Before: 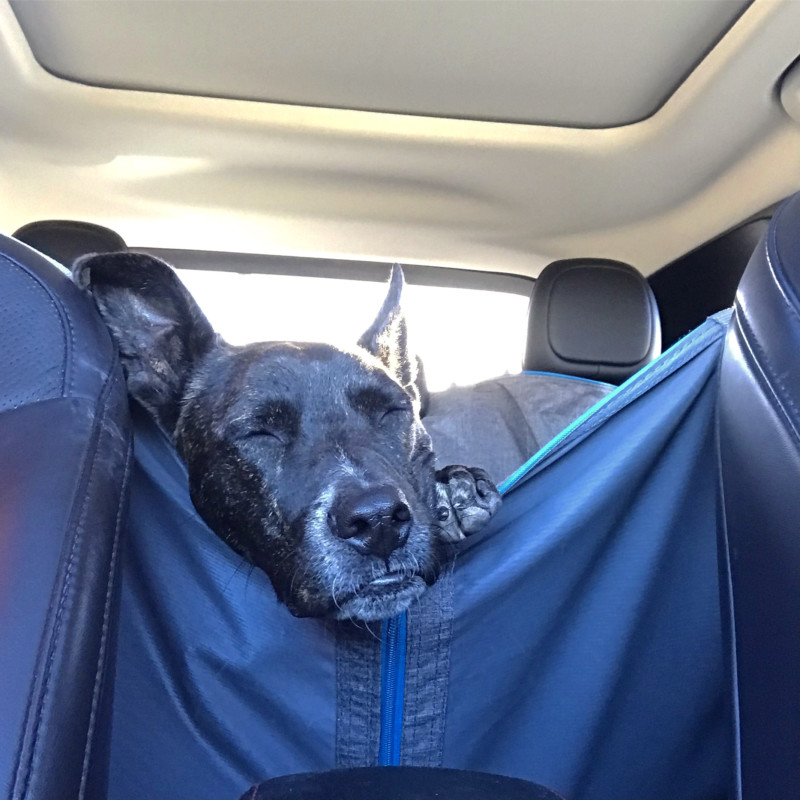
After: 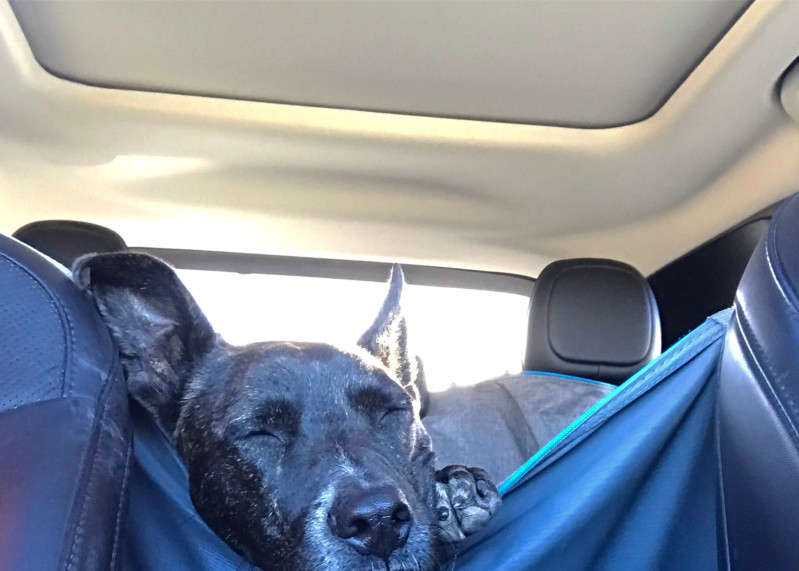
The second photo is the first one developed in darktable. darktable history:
exposure: compensate highlight preservation false
crop: bottom 28.576%
